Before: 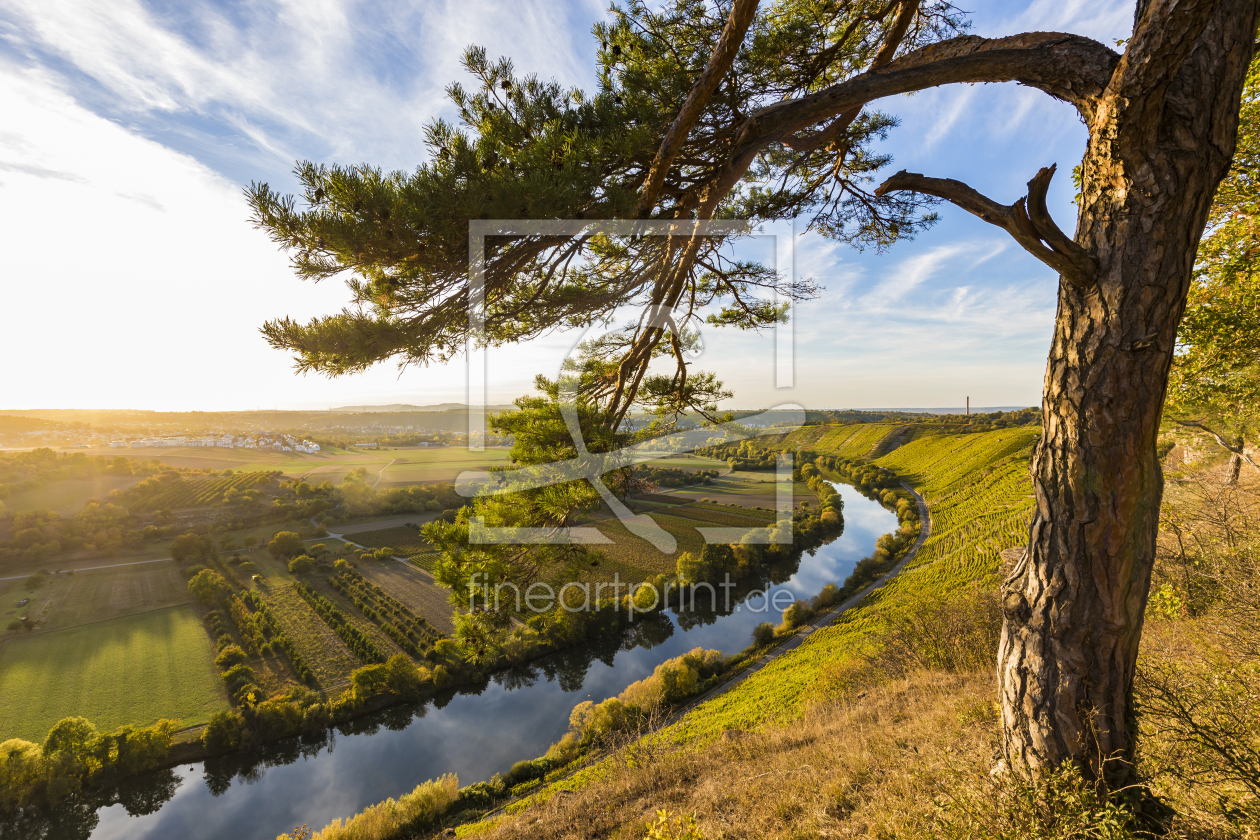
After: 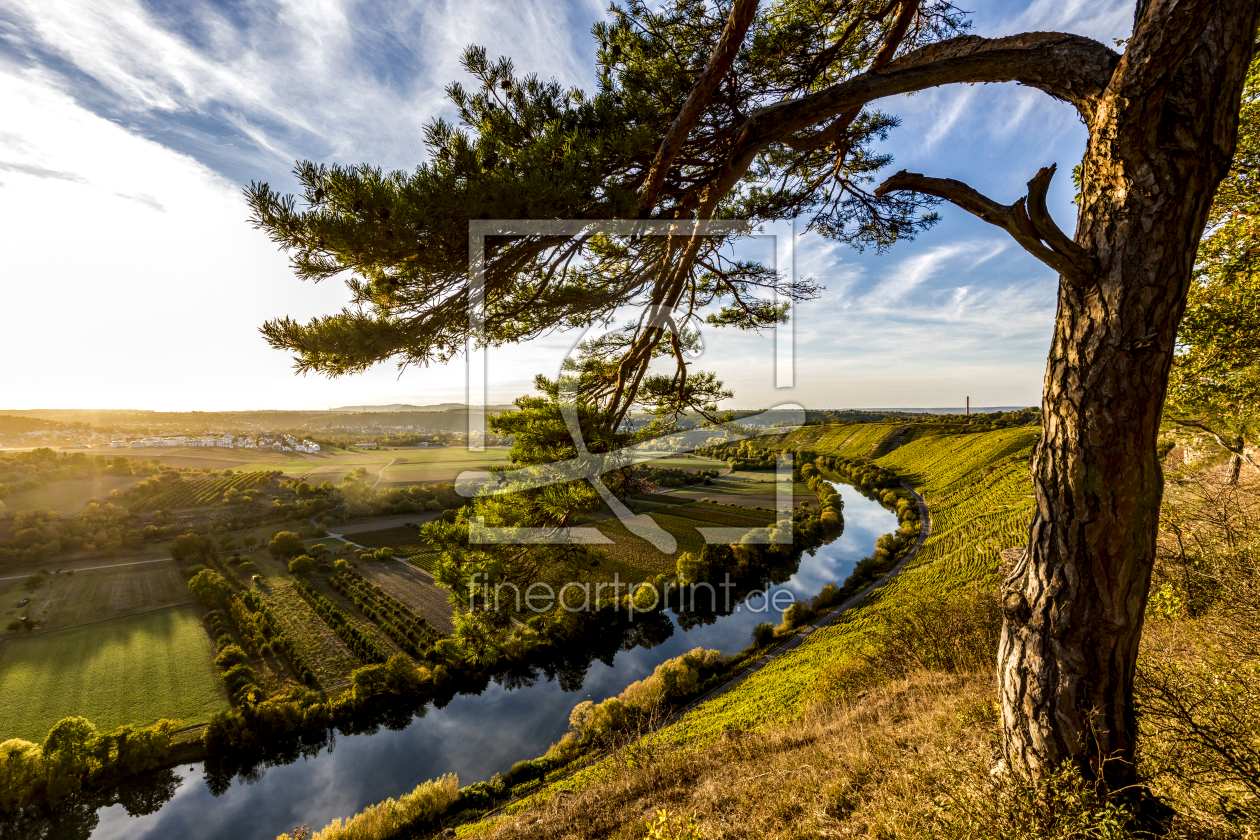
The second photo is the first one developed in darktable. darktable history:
local contrast: highlights 28%, detail 150%
contrast brightness saturation: contrast 0.065, brightness -0.134, saturation 0.047
